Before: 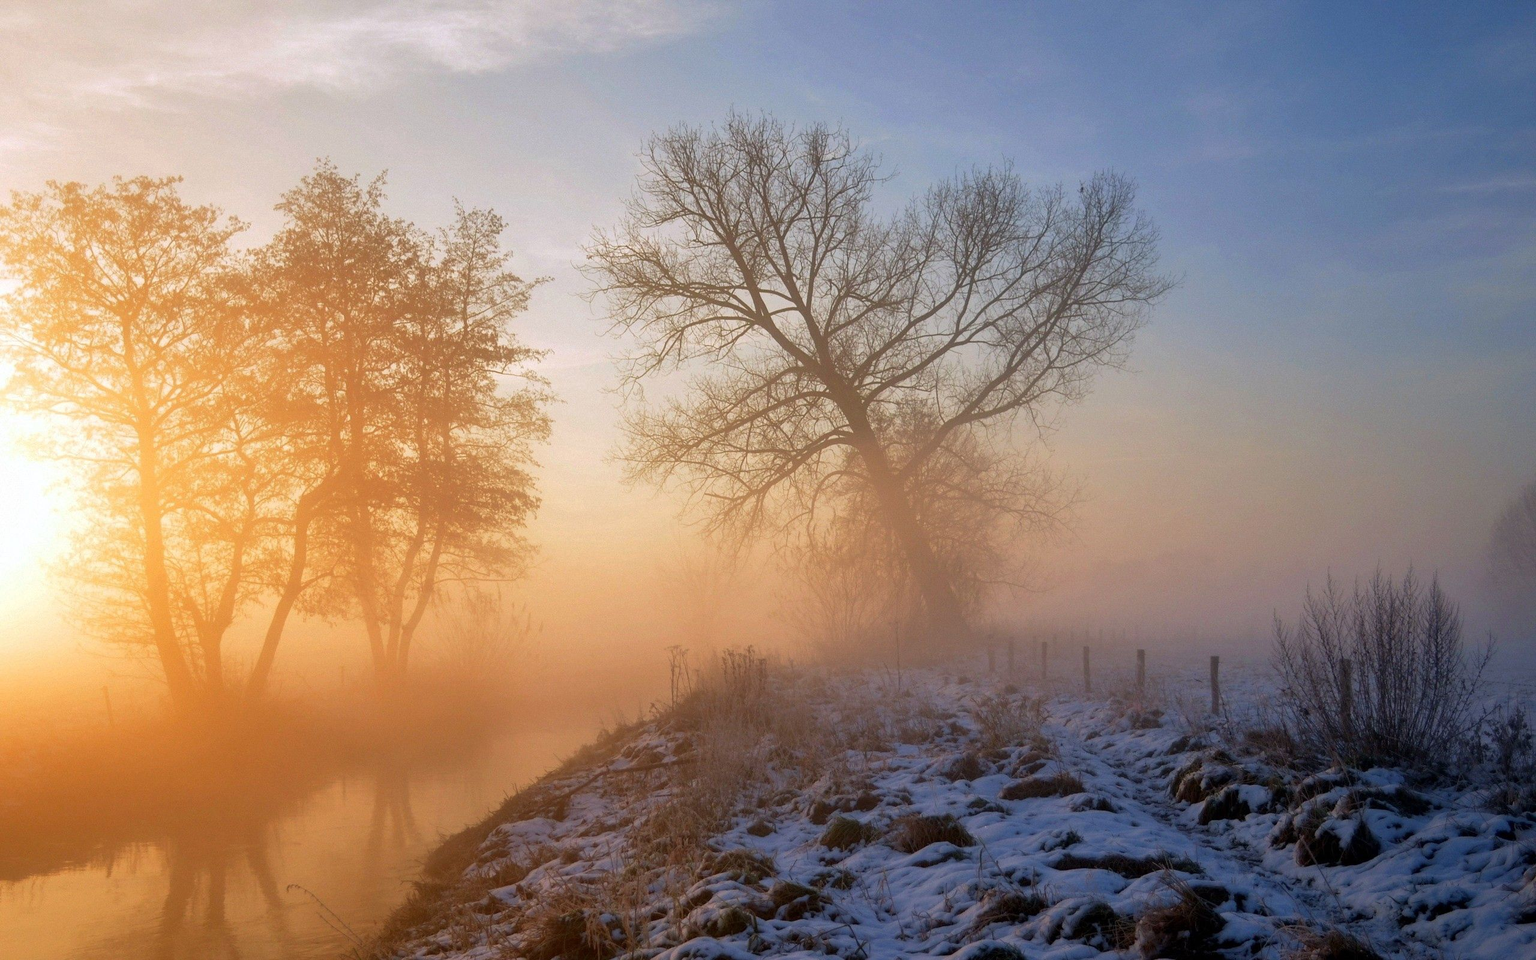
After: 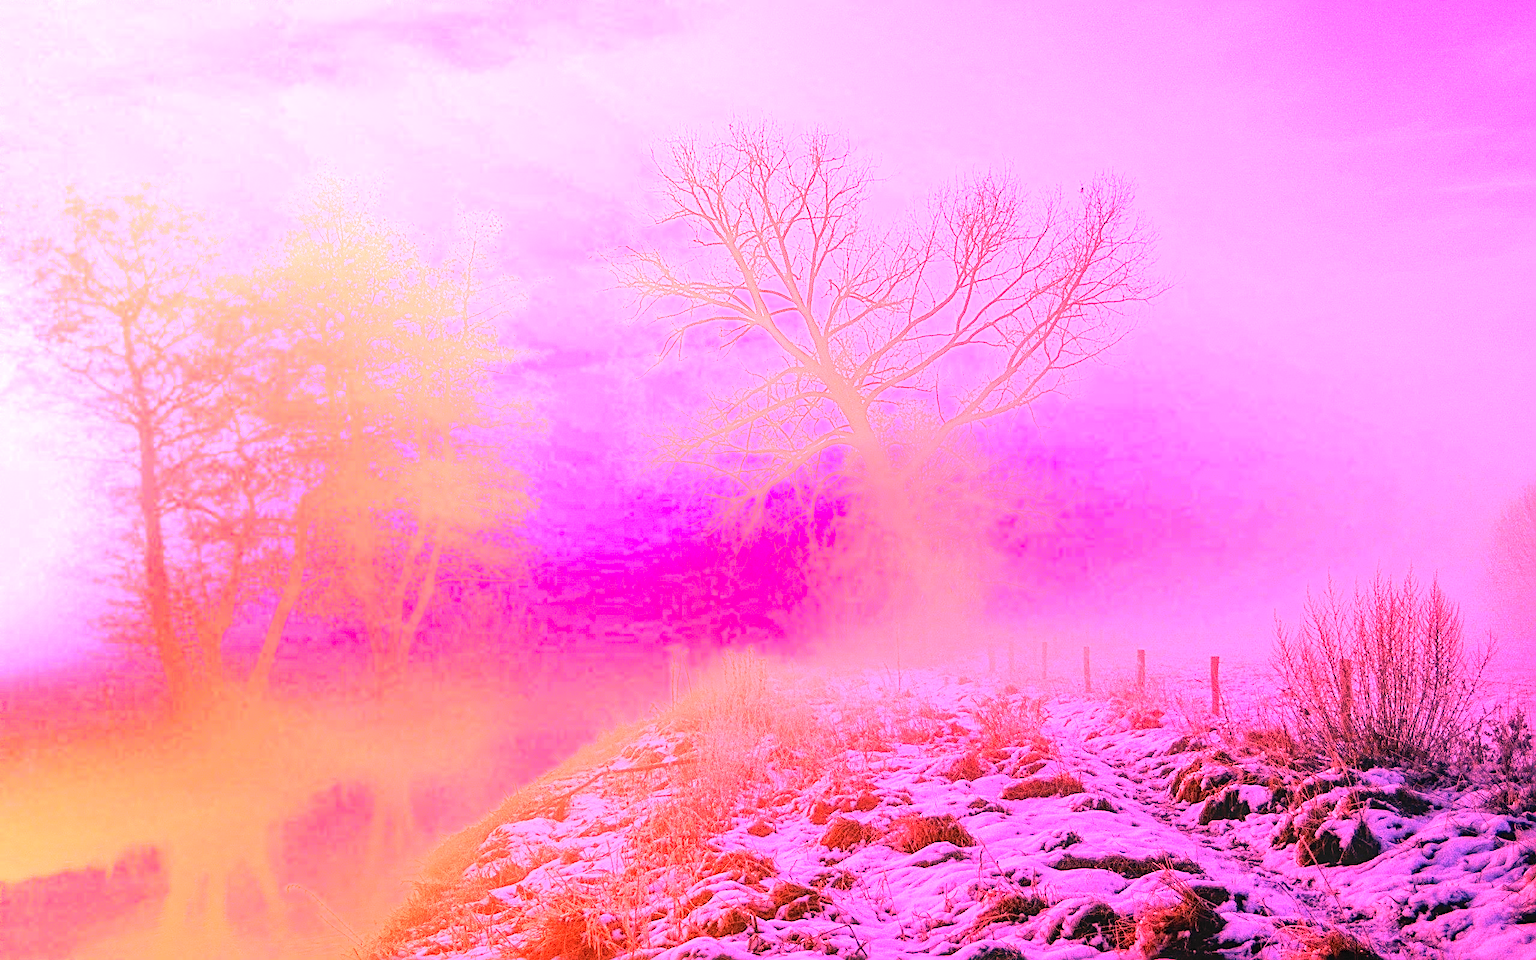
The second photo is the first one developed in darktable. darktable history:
sharpen: radius 3.119
exposure: black level correction 0, exposure 0.5 EV, compensate highlight preservation false
grain: coarseness 0.09 ISO, strength 40%
local contrast: on, module defaults
white balance: red 4.26, blue 1.802
